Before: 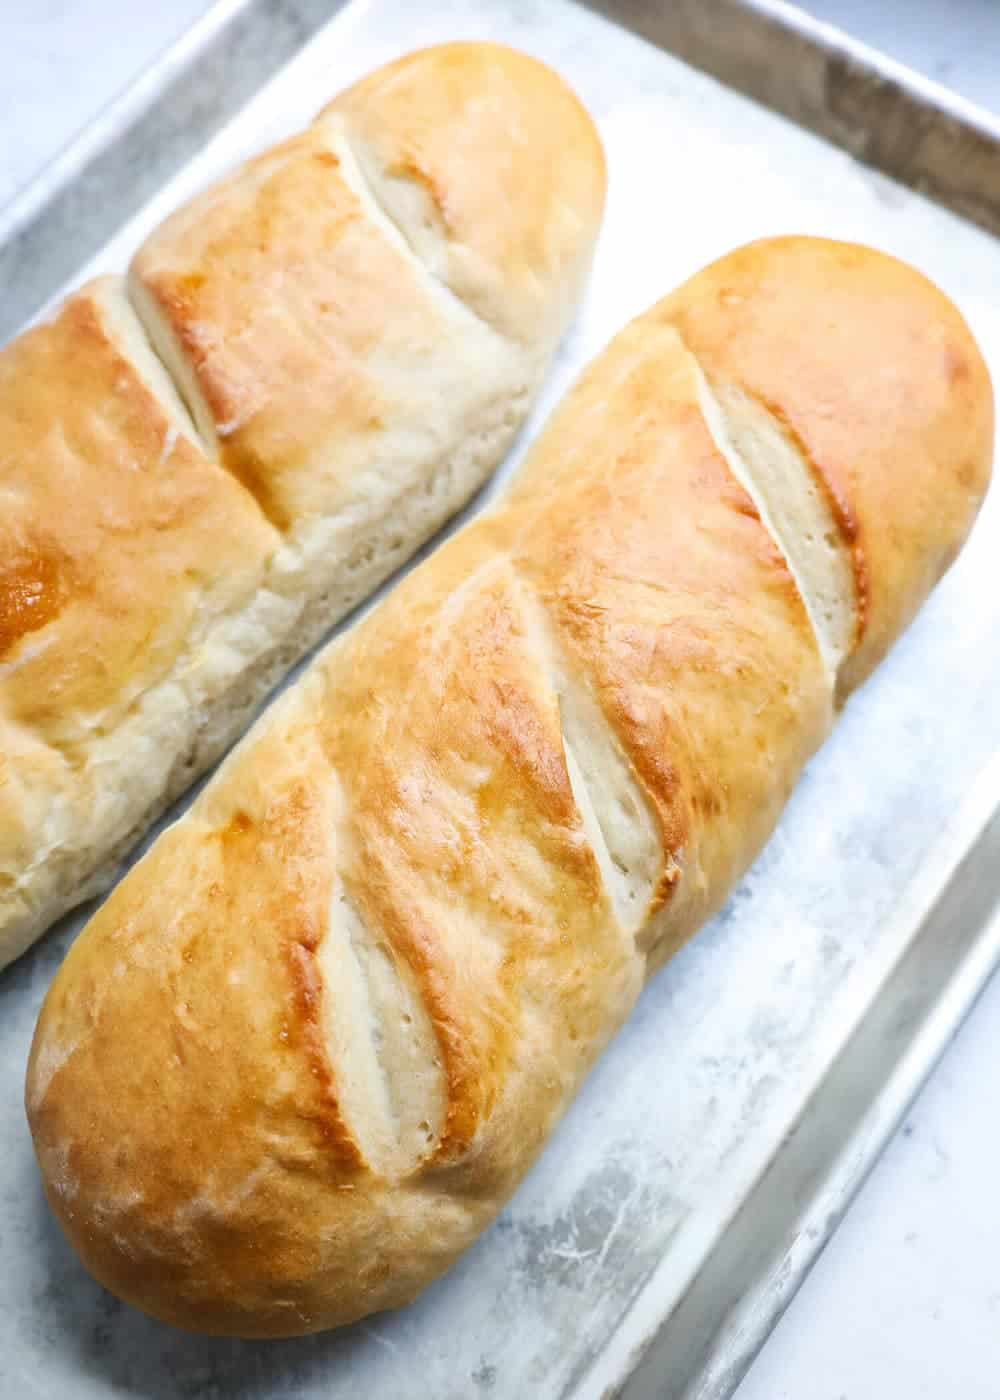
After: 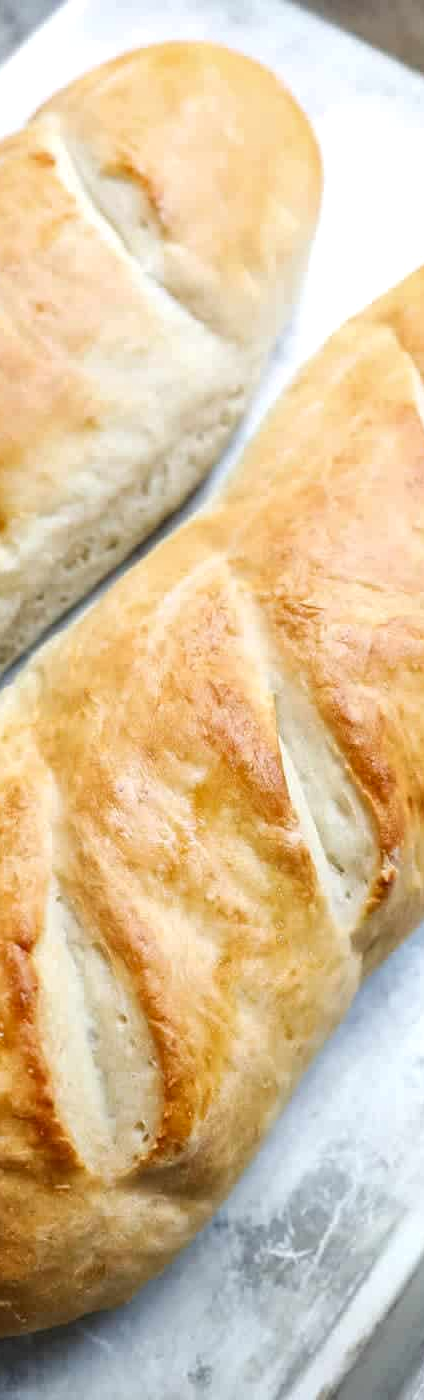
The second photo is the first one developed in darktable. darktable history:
crop: left 28.41%, right 29.19%
local contrast: on, module defaults
tone equalizer: edges refinement/feathering 500, mask exposure compensation -1.57 EV, preserve details no
